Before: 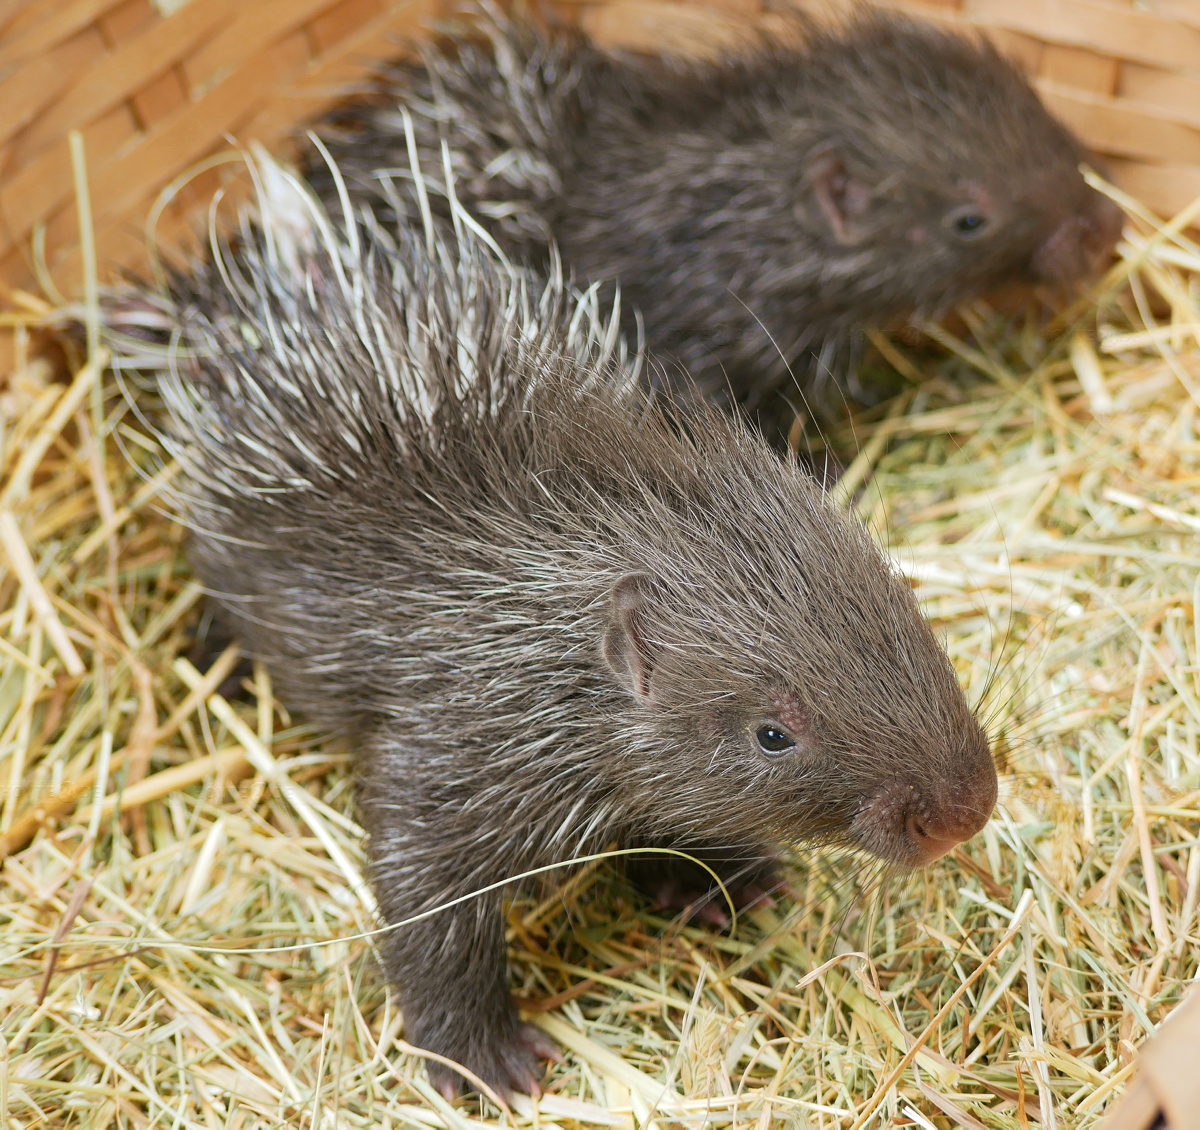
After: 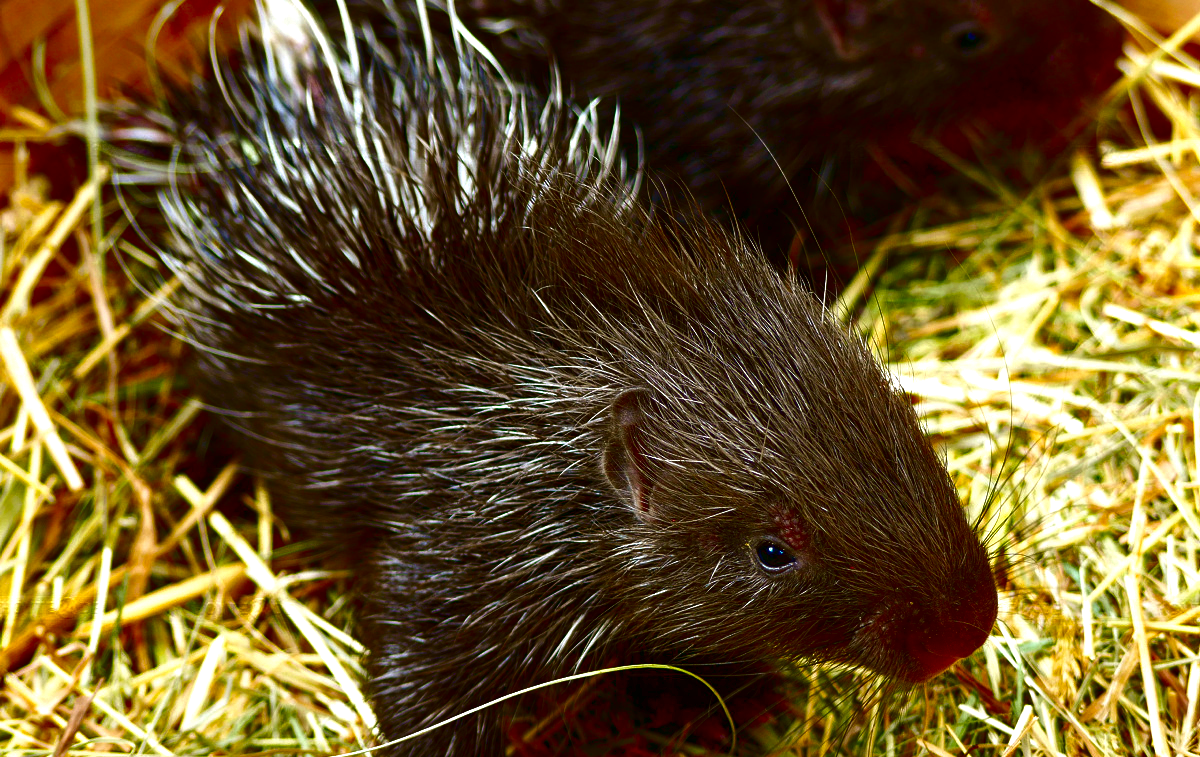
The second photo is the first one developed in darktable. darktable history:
crop: top 16.284%, bottom 16.687%
contrast brightness saturation: brightness -0.996, saturation 0.984
exposure: black level correction 0.001, exposure 0.499 EV, compensate highlight preservation false
